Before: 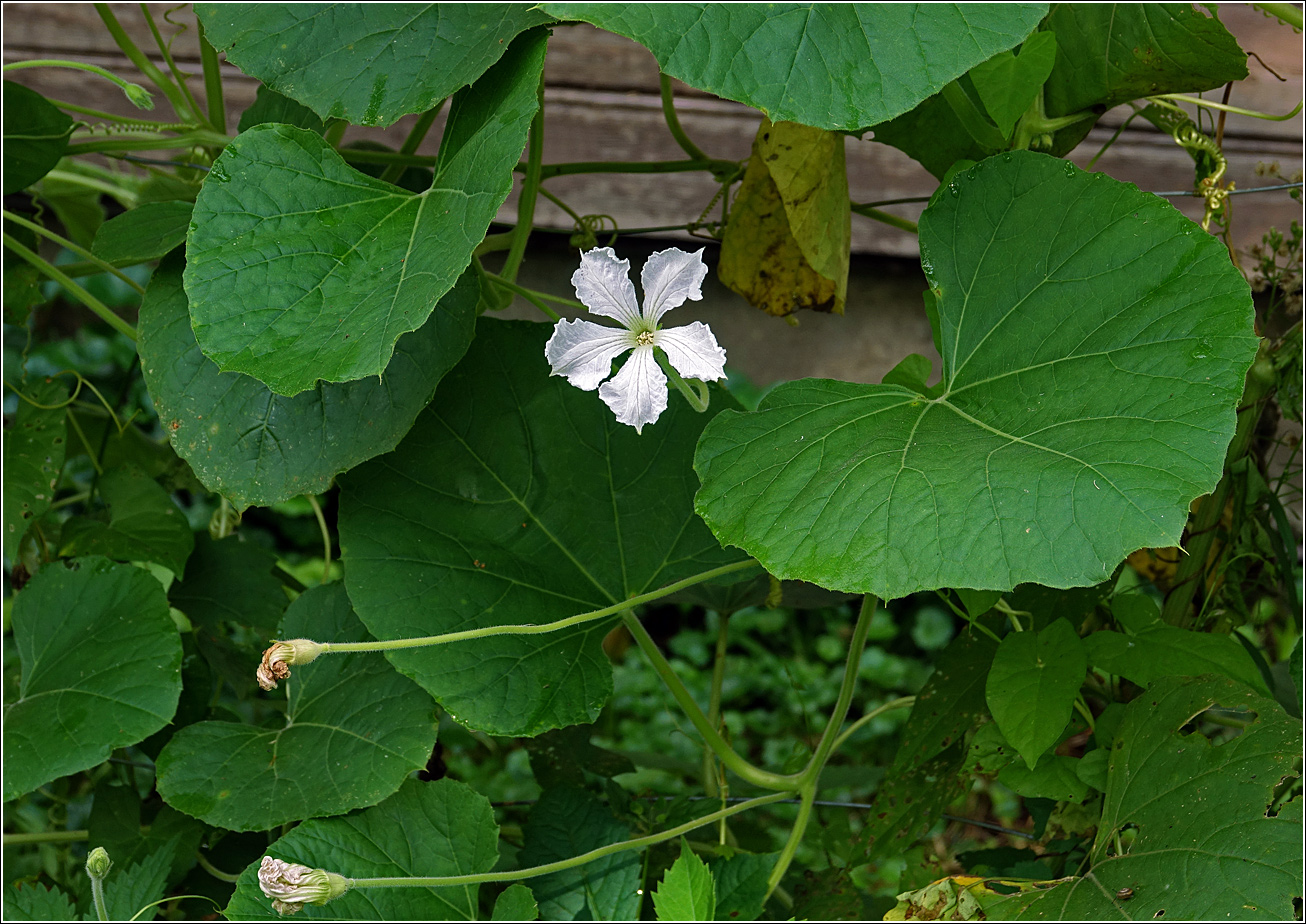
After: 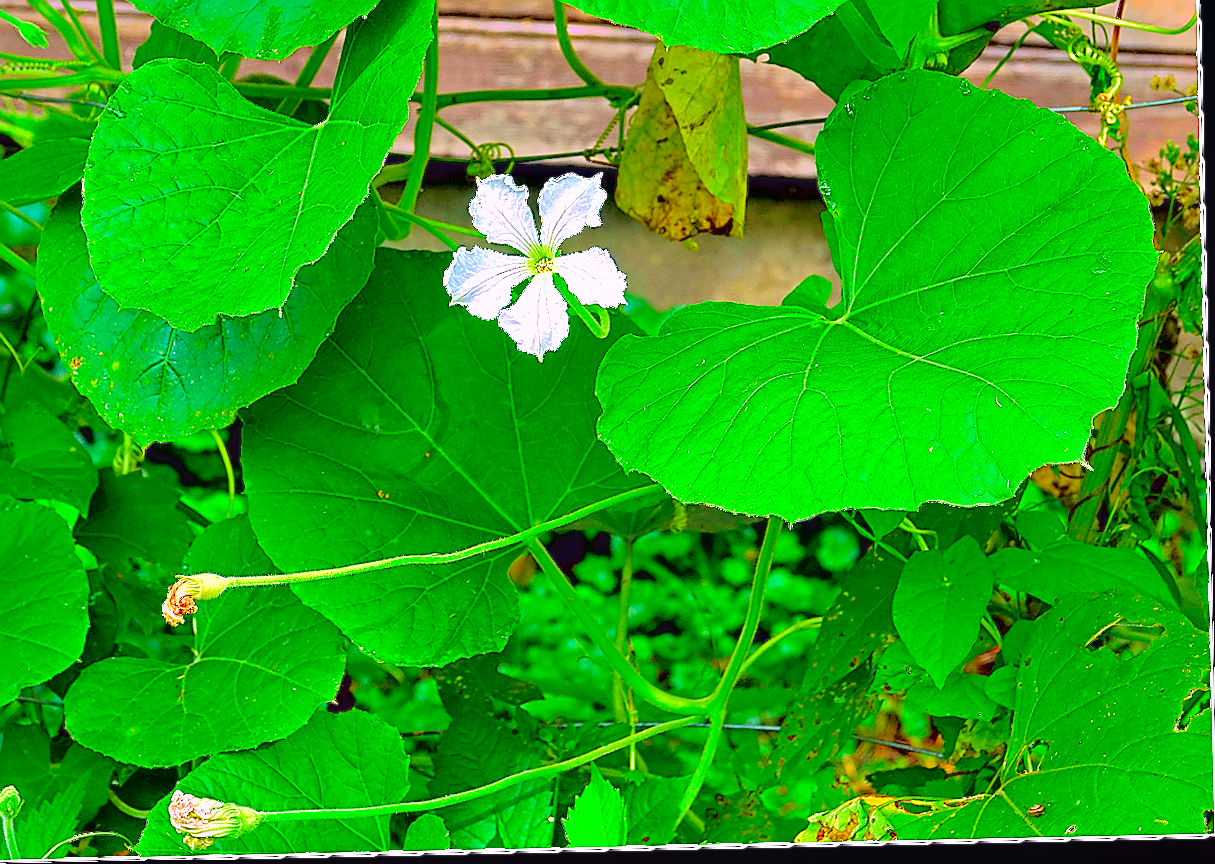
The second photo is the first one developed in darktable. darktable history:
exposure: black level correction 0.001, exposure 1.116 EV, compensate highlight preservation false
sharpen: radius 1.4, amount 1.25, threshold 0.7
global tonemap: drago (0.7, 100)
rotate and perspective: rotation -1.24°, automatic cropping off
color correction: highlights a* 1.59, highlights b* -1.7, saturation 2.48
crop and rotate: left 8.262%, top 9.226%
shadows and highlights: on, module defaults
contrast equalizer: octaves 7, y [[0.528 ×6], [0.514 ×6], [0.362 ×6], [0 ×6], [0 ×6]]
